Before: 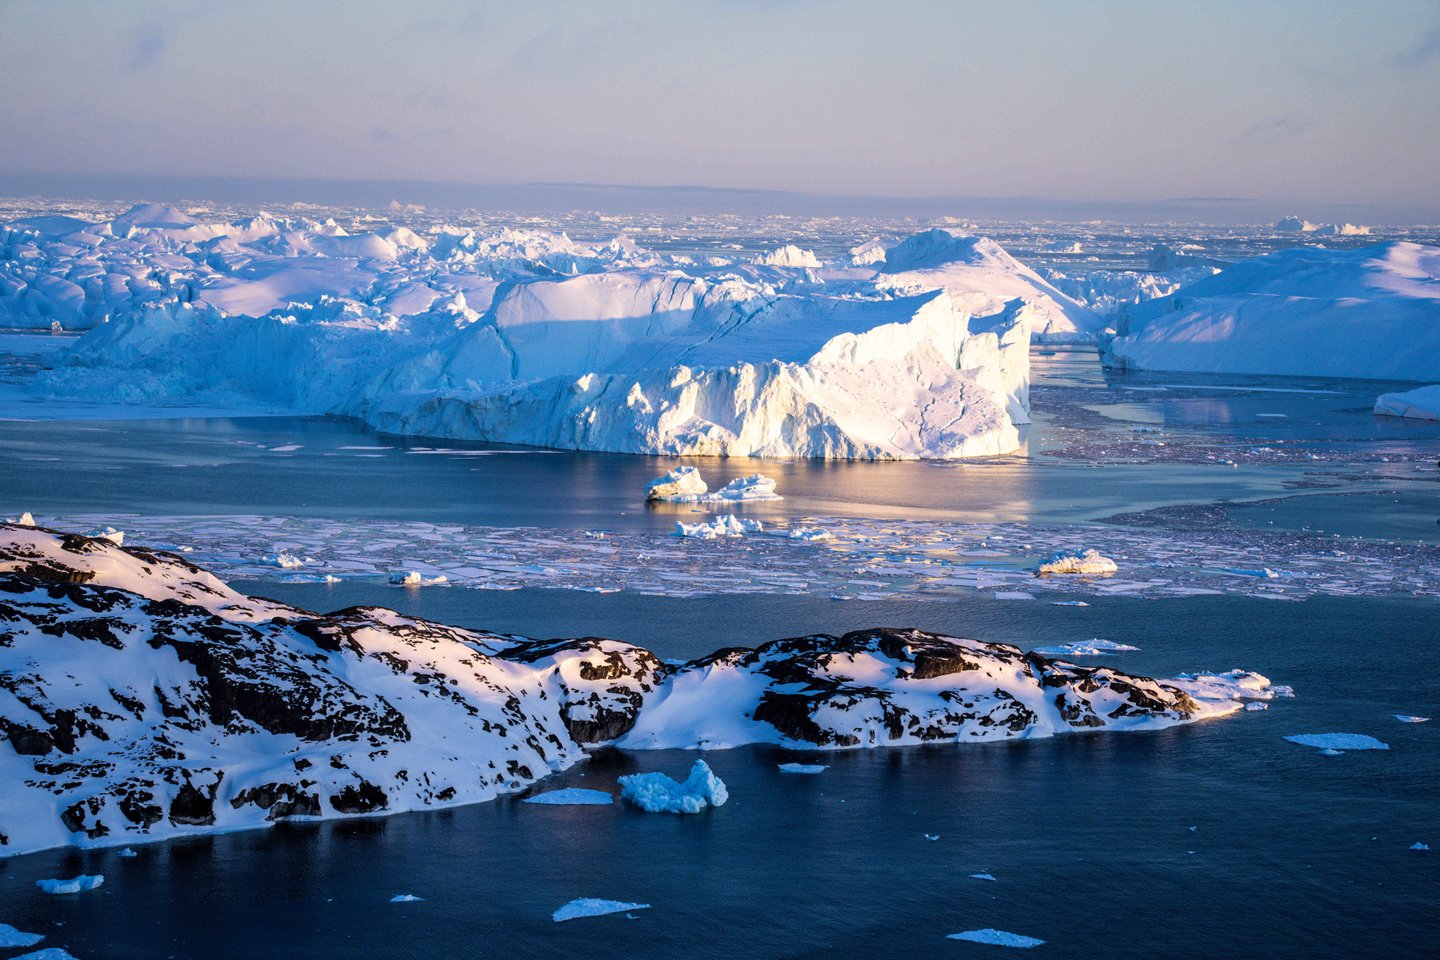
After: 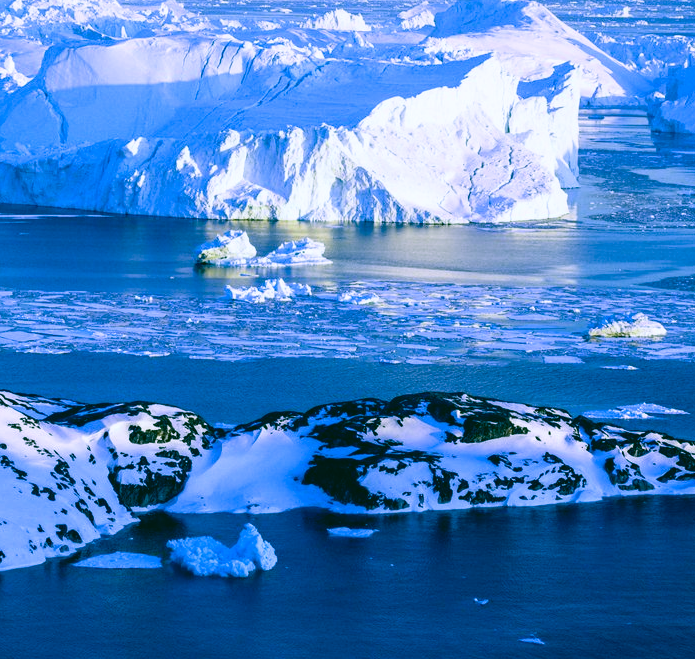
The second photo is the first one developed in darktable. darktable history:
crop: left 31.379%, top 24.658%, right 20.326%, bottom 6.628%
shadows and highlights: shadows 0, highlights 40
color correction: highlights a* 1.83, highlights b* 34.02, shadows a* -36.68, shadows b* -5.48
white balance: red 0.766, blue 1.537
tone equalizer: on, module defaults
